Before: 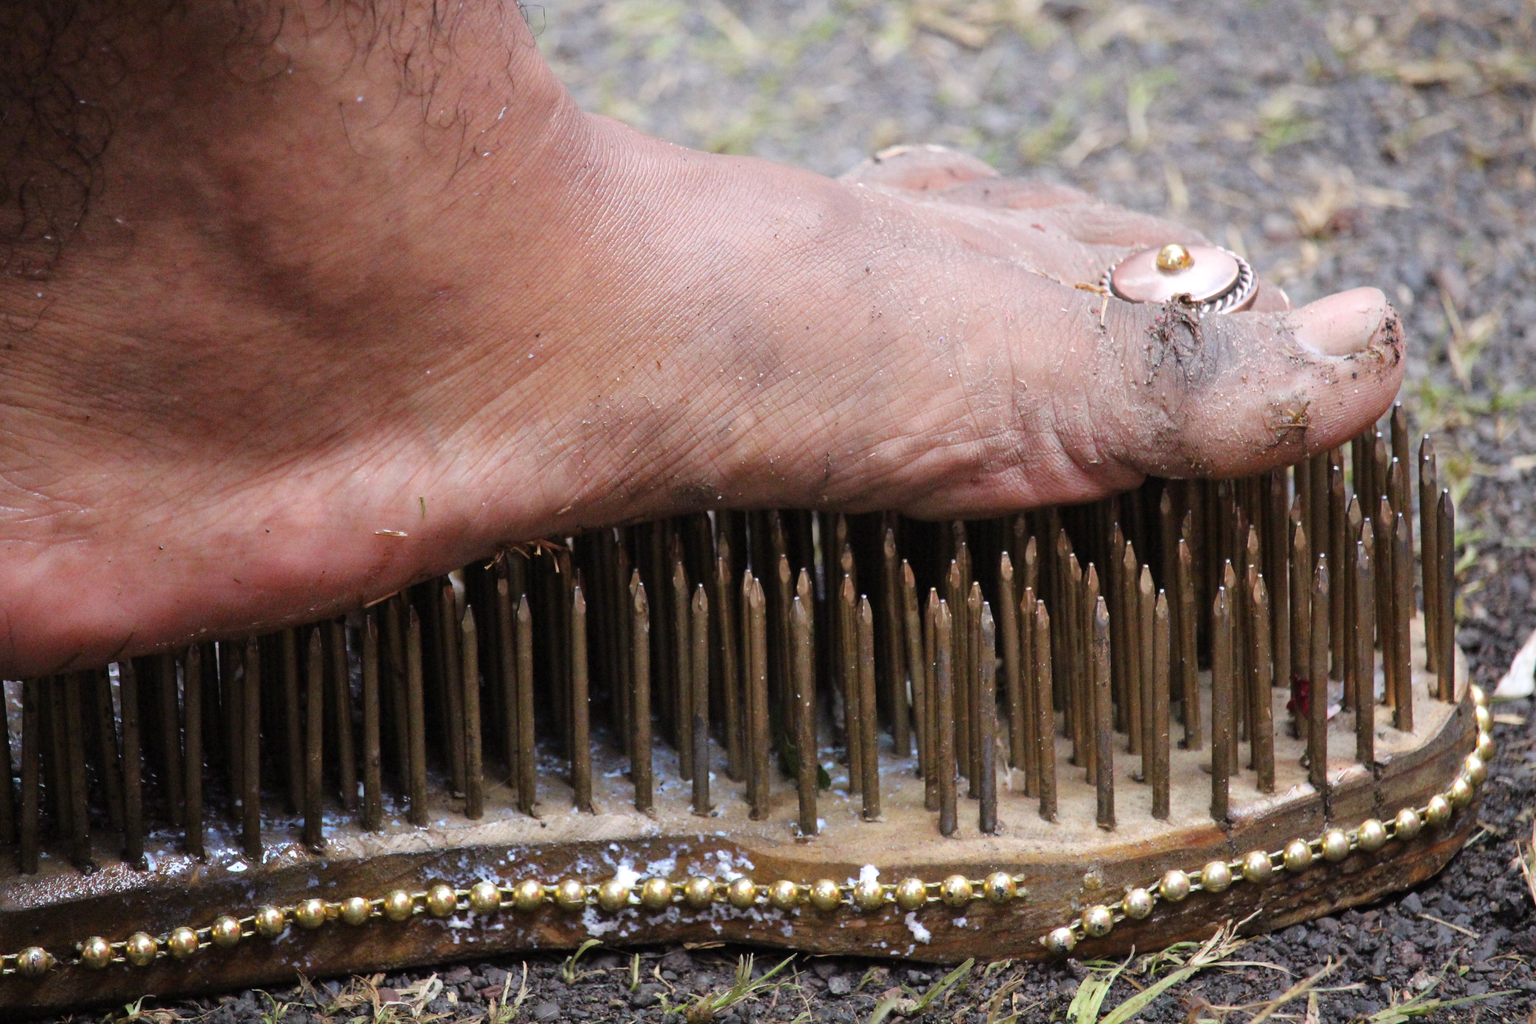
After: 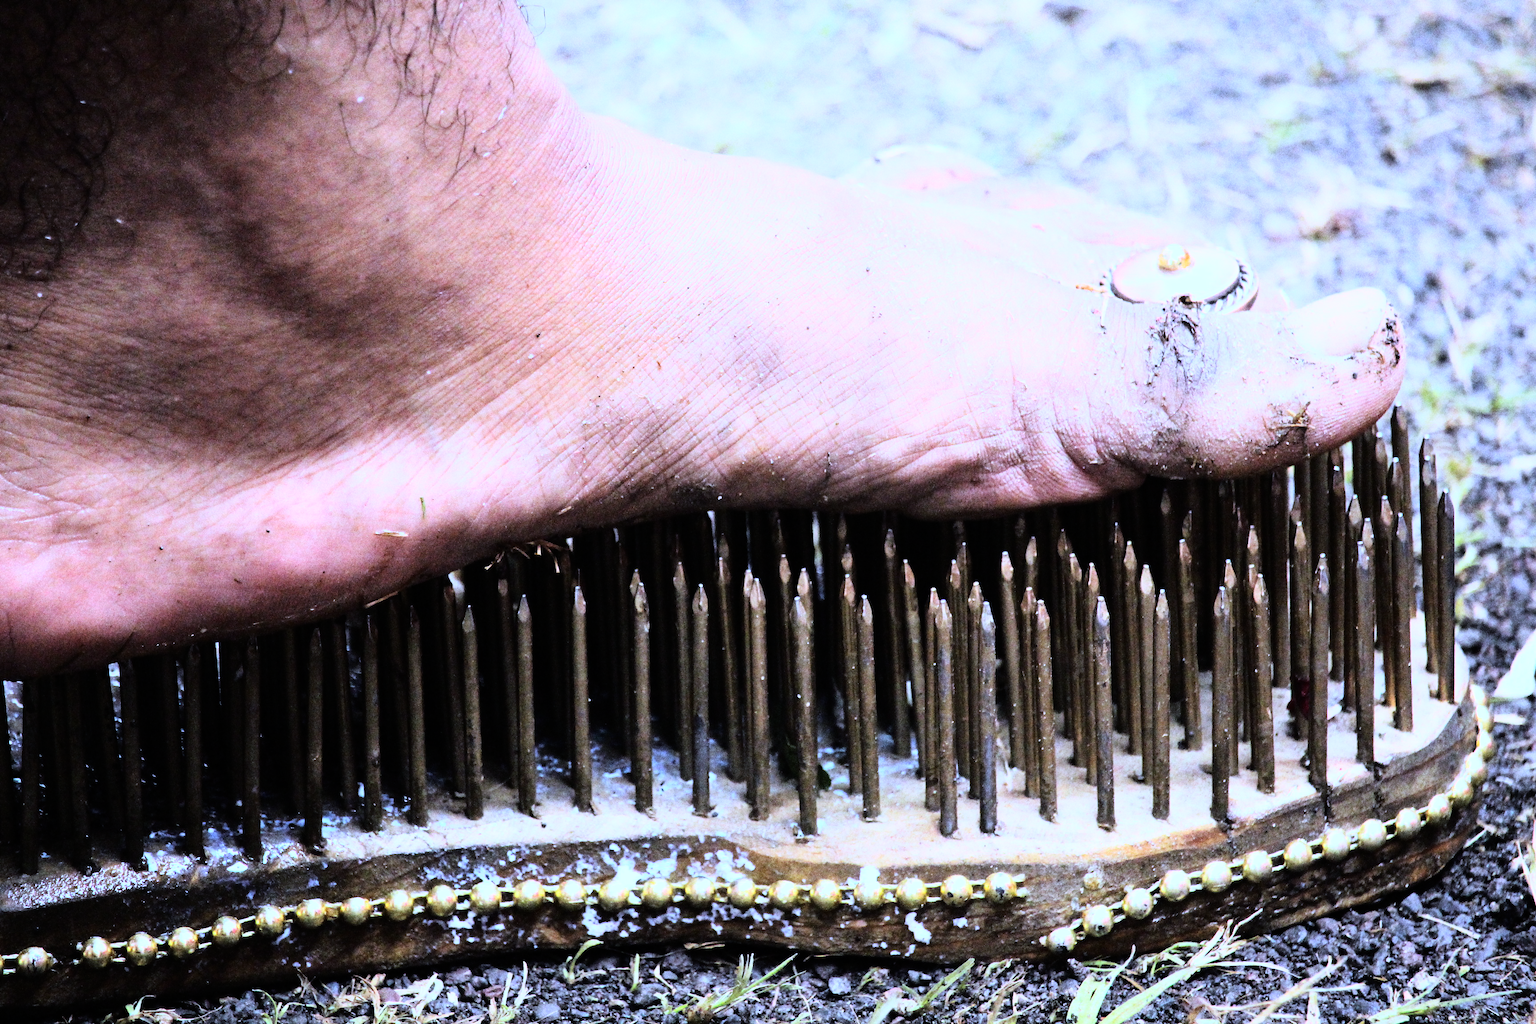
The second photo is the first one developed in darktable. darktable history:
grain: coarseness 3.21 ISO
rgb curve: curves: ch0 [(0, 0) (0.21, 0.15) (0.24, 0.21) (0.5, 0.75) (0.75, 0.96) (0.89, 0.99) (1, 1)]; ch1 [(0, 0.02) (0.21, 0.13) (0.25, 0.2) (0.5, 0.67) (0.75, 0.9) (0.89, 0.97) (1, 1)]; ch2 [(0, 0.02) (0.21, 0.13) (0.25, 0.2) (0.5, 0.67) (0.75, 0.9) (0.89, 0.97) (1, 1)], compensate middle gray true
white balance: red 0.871, blue 1.249
